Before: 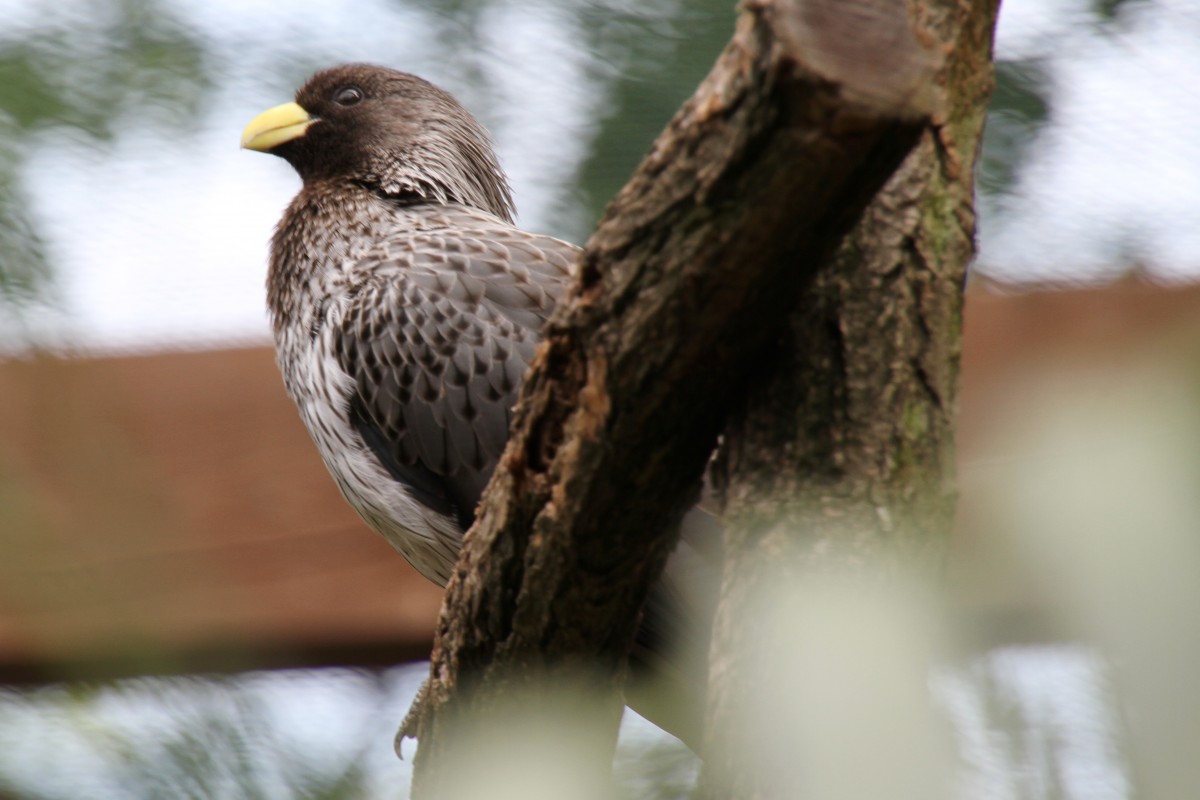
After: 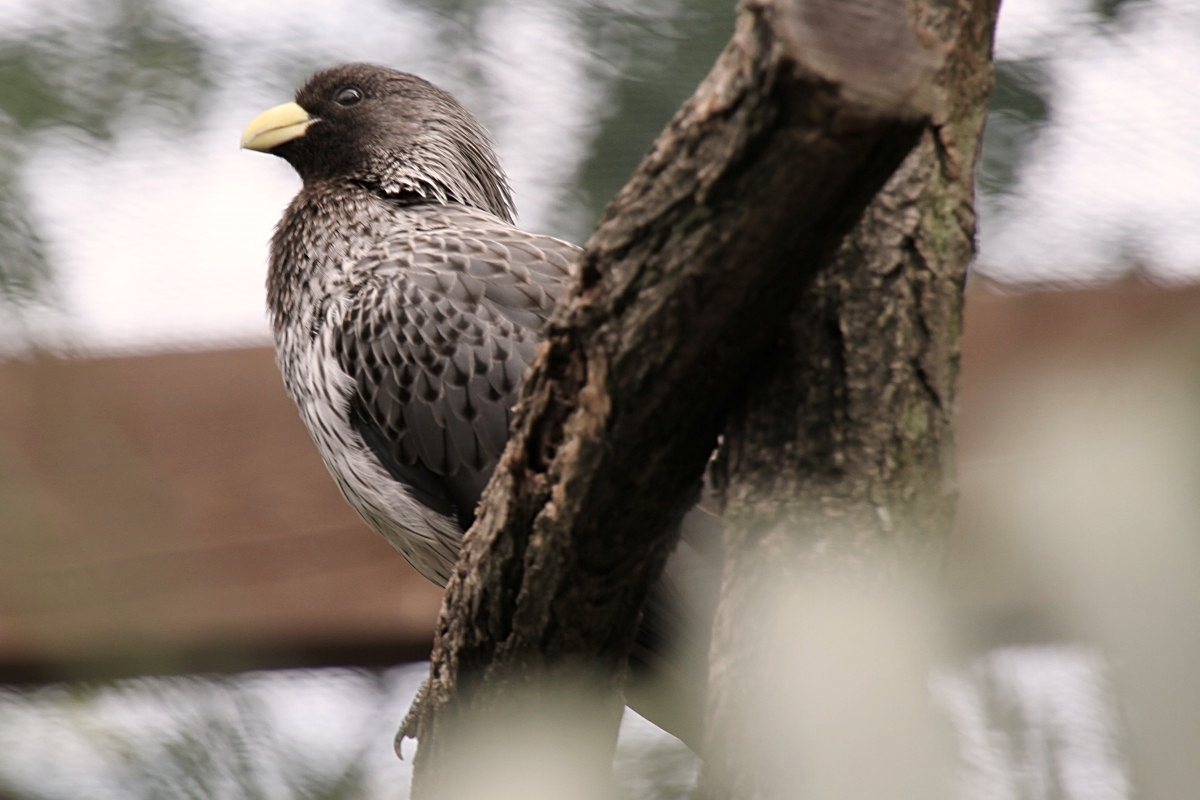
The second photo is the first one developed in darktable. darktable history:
color correction: highlights a* 5.56, highlights b* 5.26, saturation 0.628
sharpen: on, module defaults
shadows and highlights: shadows 36.8, highlights -26.82, soften with gaussian
